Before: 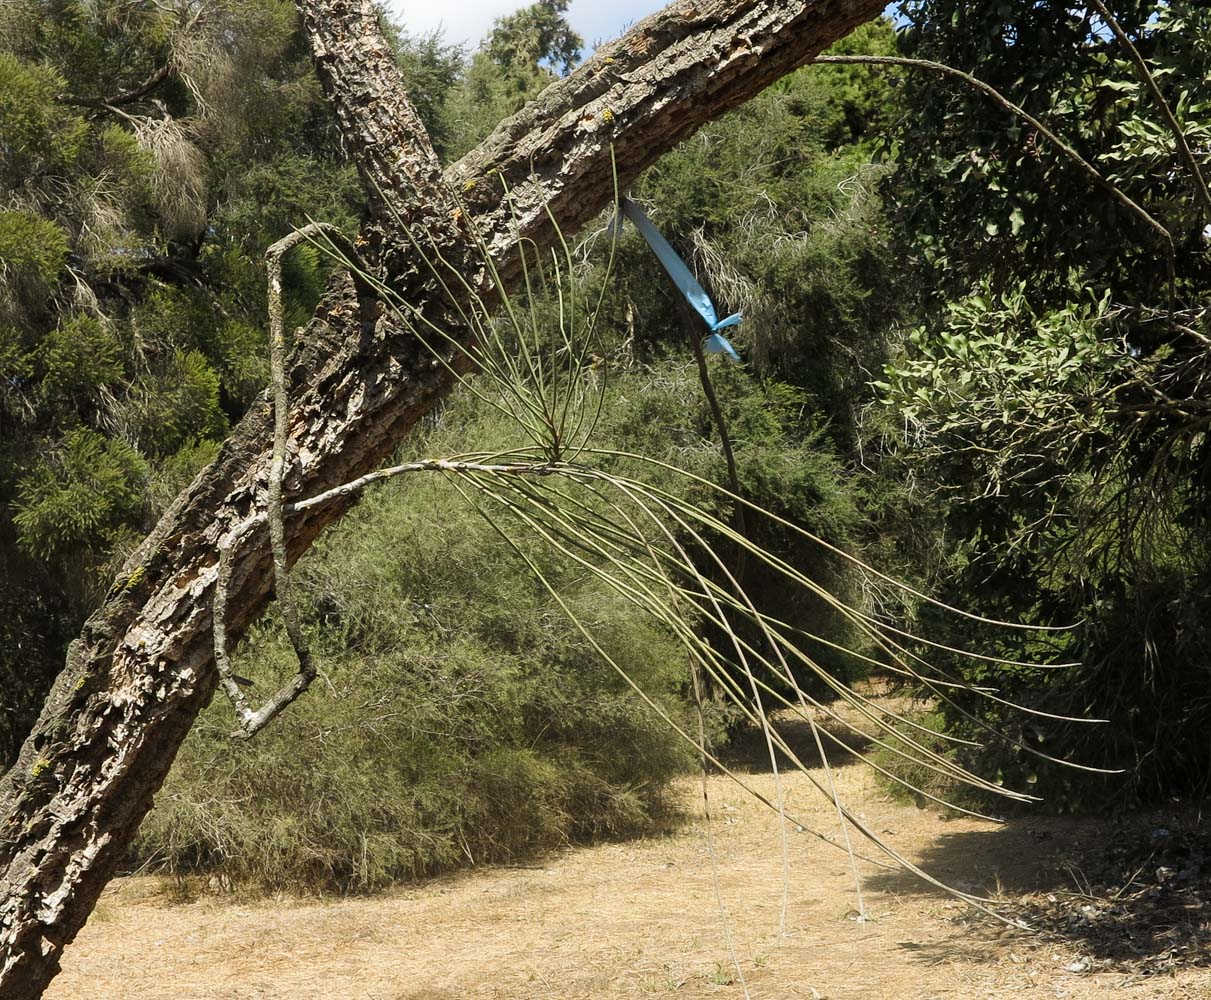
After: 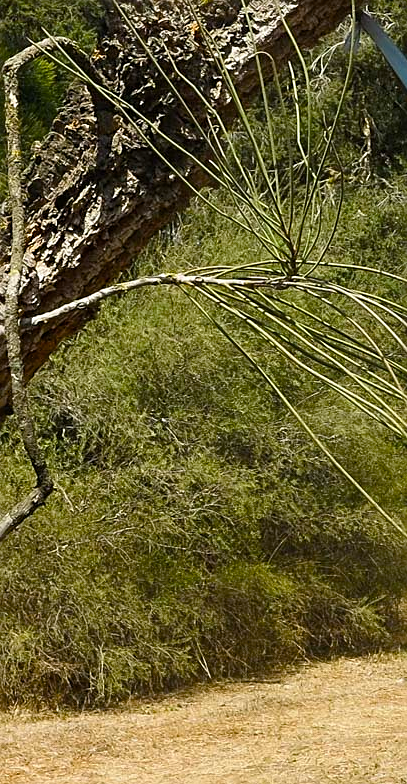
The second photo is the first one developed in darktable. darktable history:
sharpen: amount 0.467
crop and rotate: left 21.771%, top 18.62%, right 44.605%, bottom 2.968%
color balance rgb: power › hue 171.83°, linear chroma grading › shadows -3.389%, linear chroma grading › highlights -3.878%, perceptual saturation grading › global saturation 29.428%, saturation formula JzAzBz (2021)
